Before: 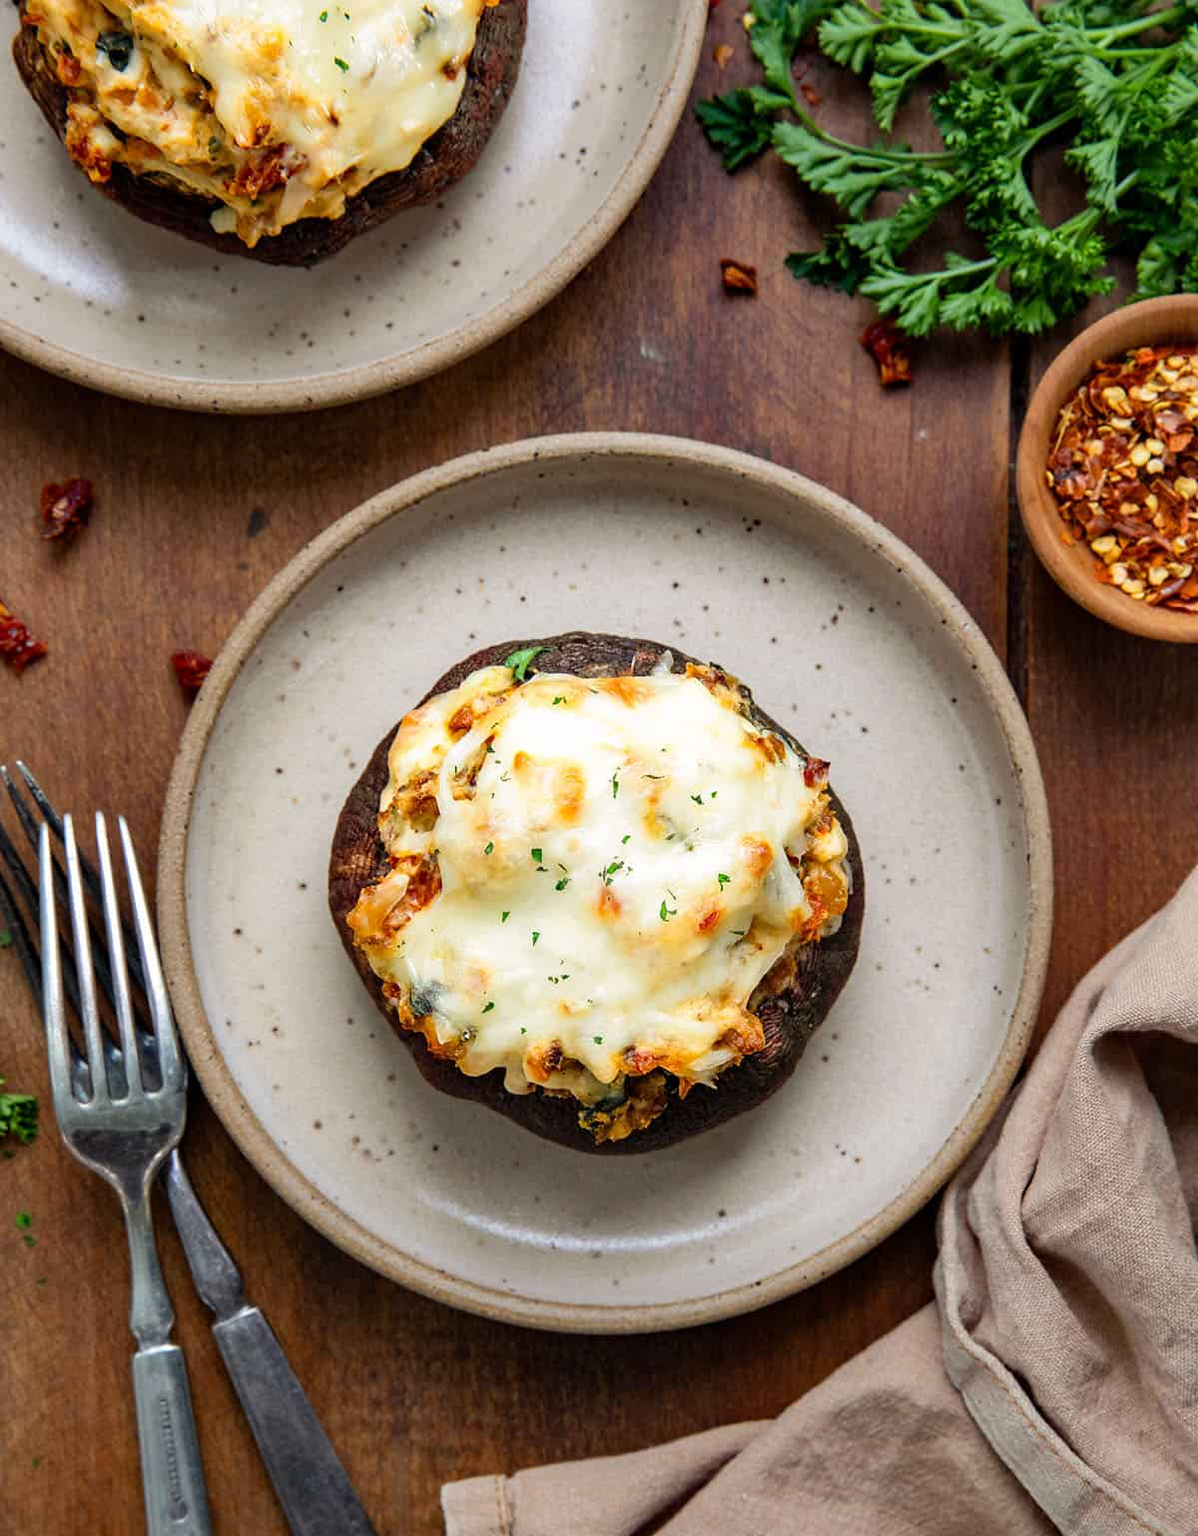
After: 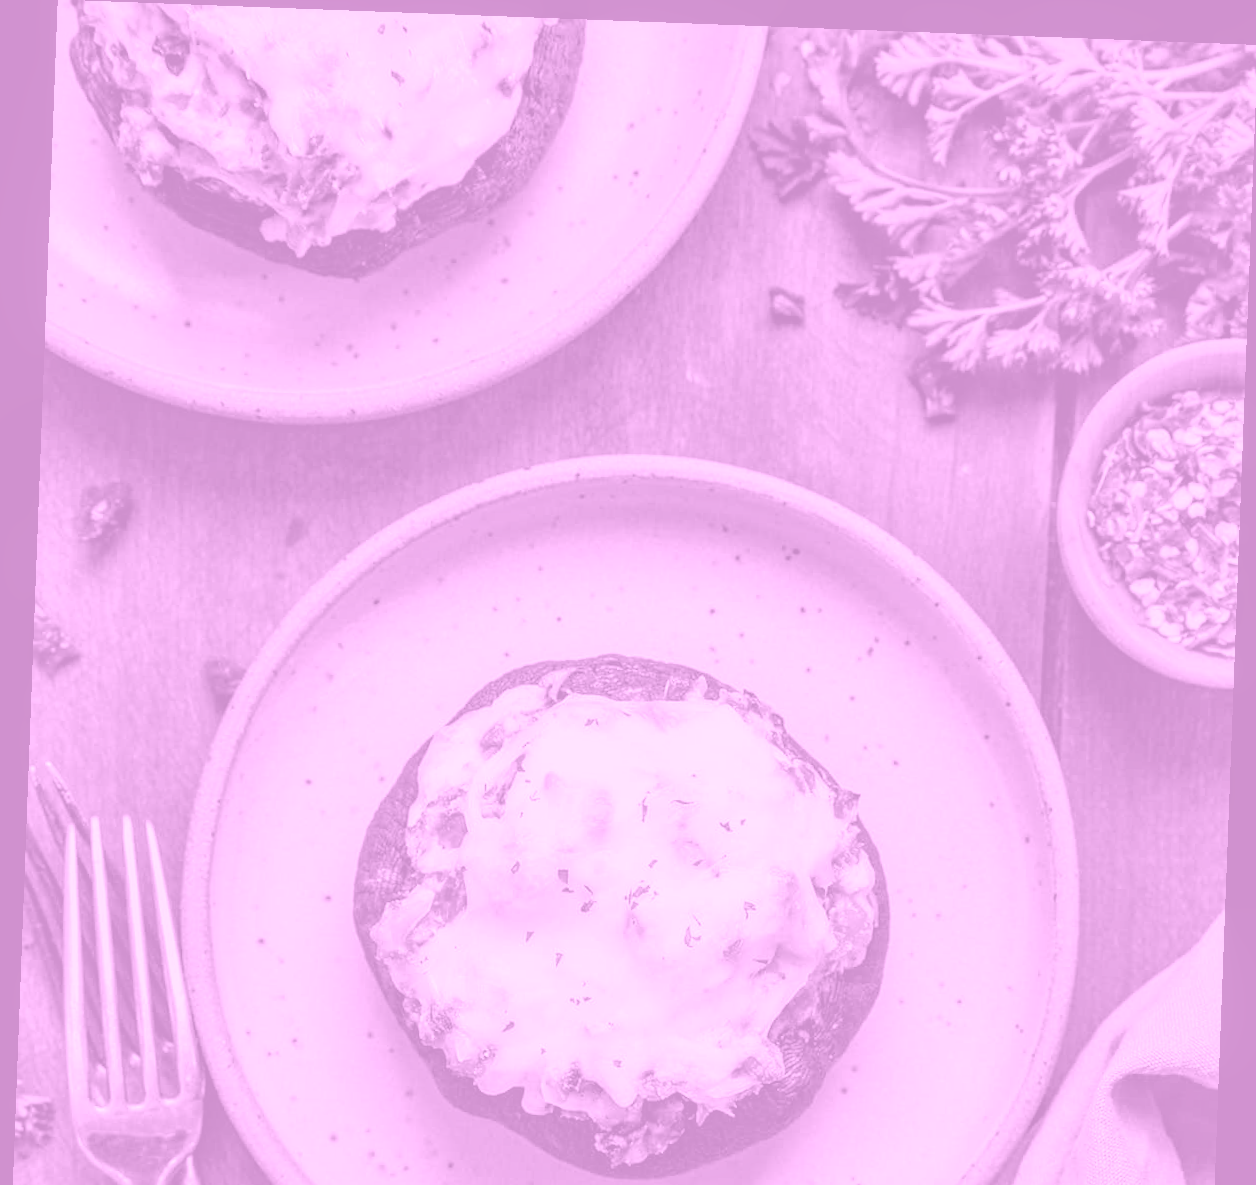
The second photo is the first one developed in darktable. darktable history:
crop: bottom 24.967%
local contrast: detail 130%
rotate and perspective: rotation 2.17°, automatic cropping off
tone equalizer: on, module defaults
exposure: exposure -0.116 EV, compensate exposure bias true, compensate highlight preservation false
colorize: hue 331.2°, saturation 75%, source mix 30.28%, lightness 70.52%, version 1
shadows and highlights: shadows 32.83, highlights -47.7, soften with gaussian
